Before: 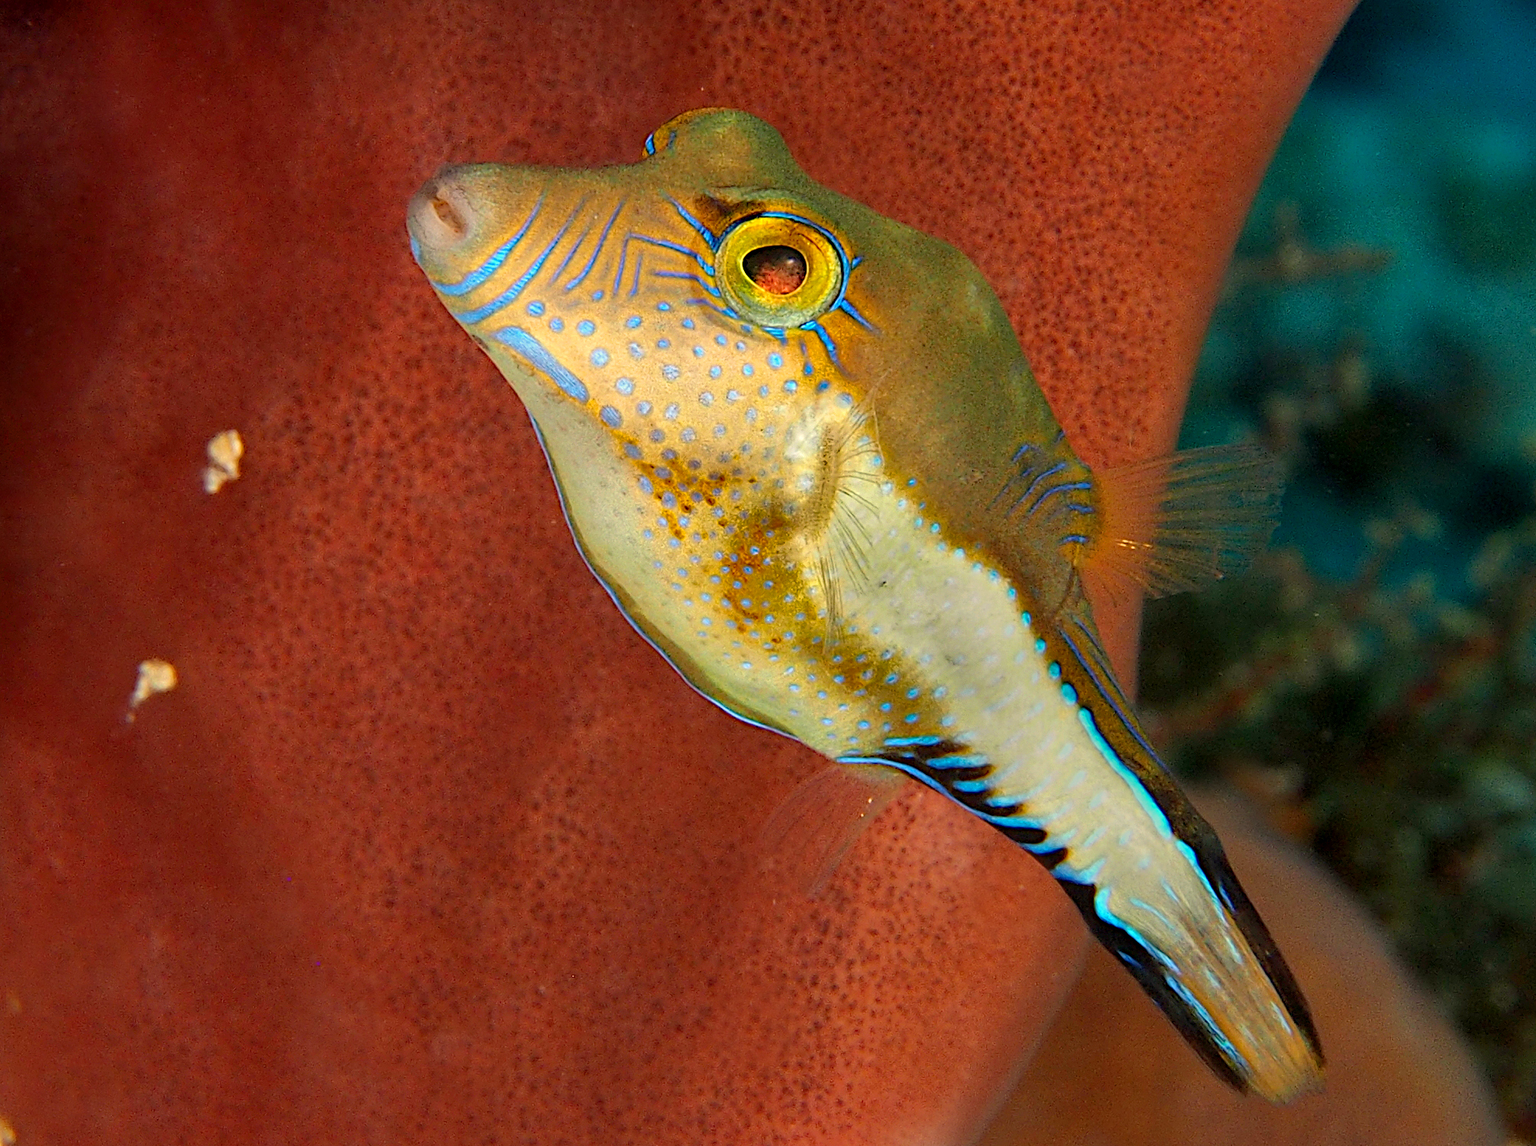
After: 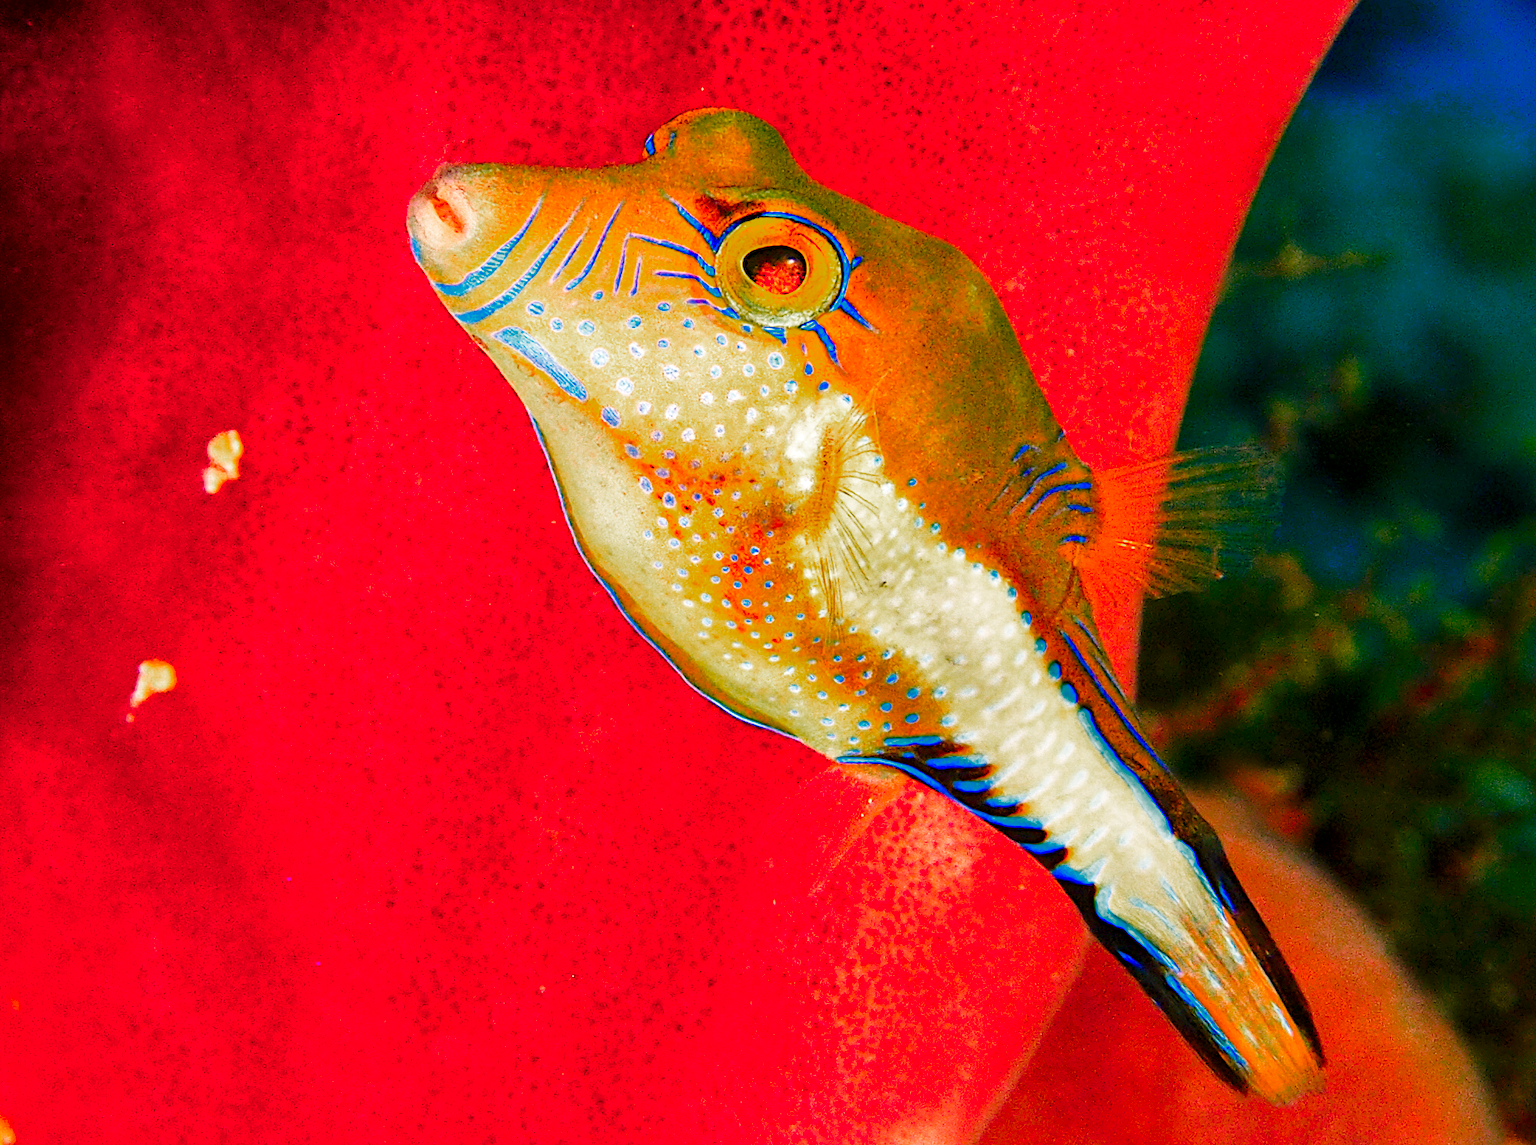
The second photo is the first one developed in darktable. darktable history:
color balance rgb: shadows lift › chroma 3.736%, shadows lift › hue 91.14°, power › hue 315.03°, highlights gain › chroma 1.45%, highlights gain › hue 307.71°, perceptual saturation grading › global saturation 20%, perceptual saturation grading › highlights -25.049%, perceptual saturation grading › shadows 25.763%, global vibrance 20%
color zones: curves: ch0 [(0, 0.553) (0.123, 0.58) (0.23, 0.419) (0.468, 0.155) (0.605, 0.132) (0.723, 0.063) (0.833, 0.172) (0.921, 0.468)]; ch1 [(0.025, 0.645) (0.229, 0.584) (0.326, 0.551) (0.537, 0.446) (0.599, 0.911) (0.708, 1) (0.805, 0.944)]; ch2 [(0.086, 0.468) (0.254, 0.464) (0.638, 0.564) (0.702, 0.592) (0.768, 0.564)]
local contrast: mode bilateral grid, contrast 19, coarseness 50, detail 119%, midtone range 0.2
base curve: curves: ch0 [(0, 0) (0.026, 0.03) (0.109, 0.232) (0.351, 0.748) (0.669, 0.968) (1, 1)], preserve colors none
